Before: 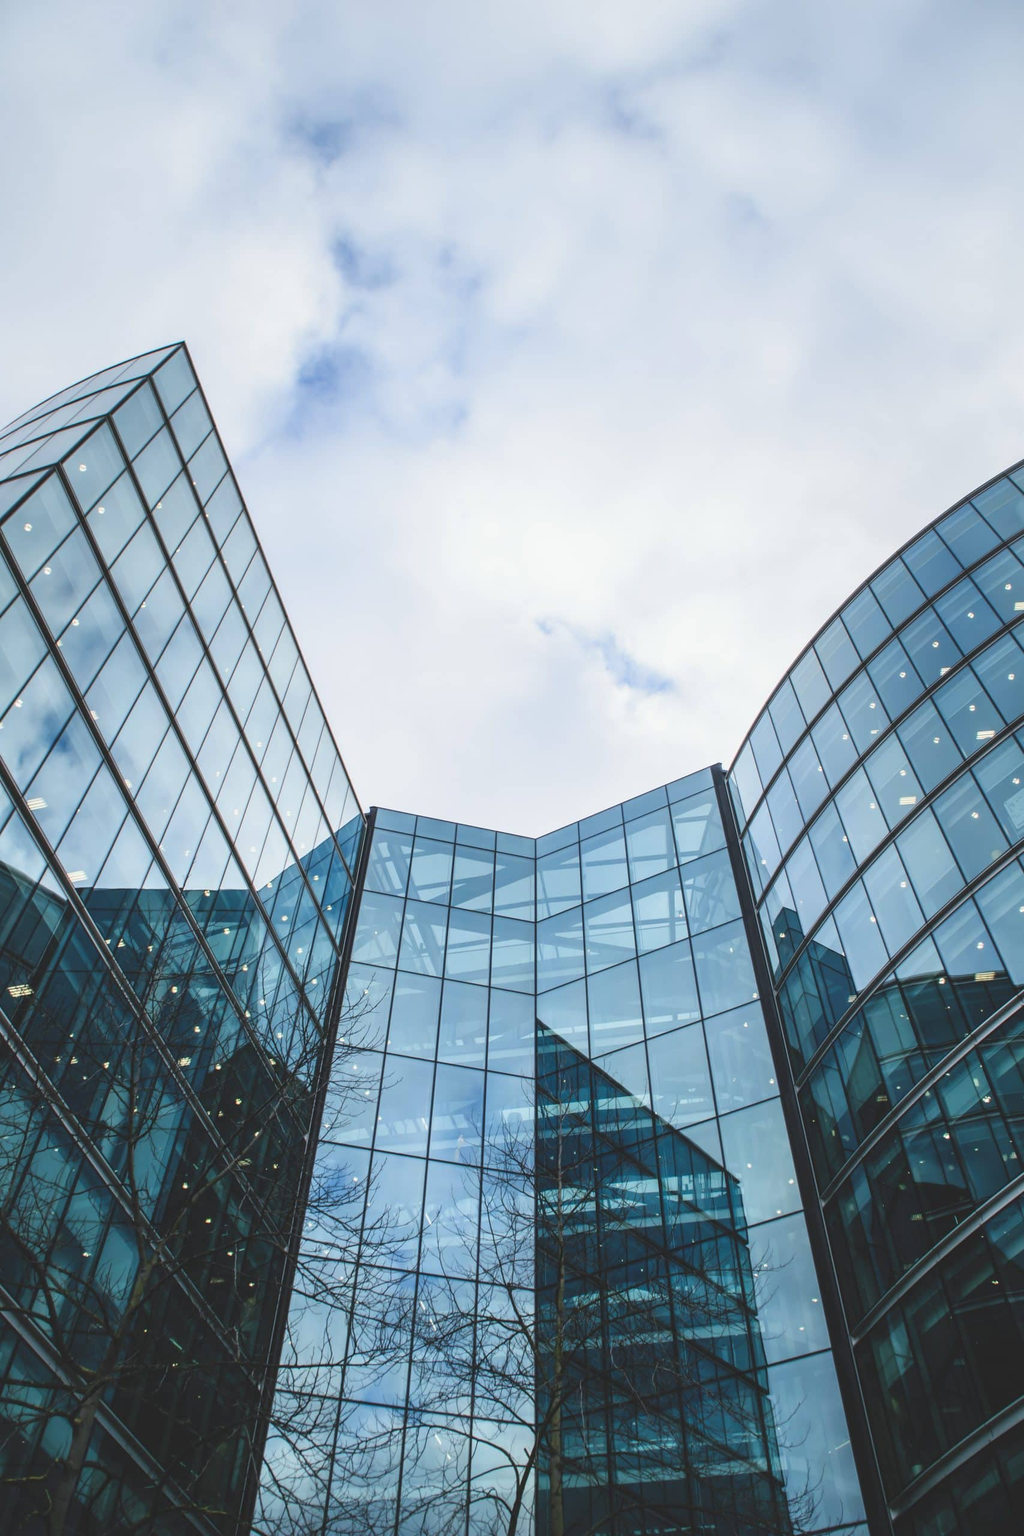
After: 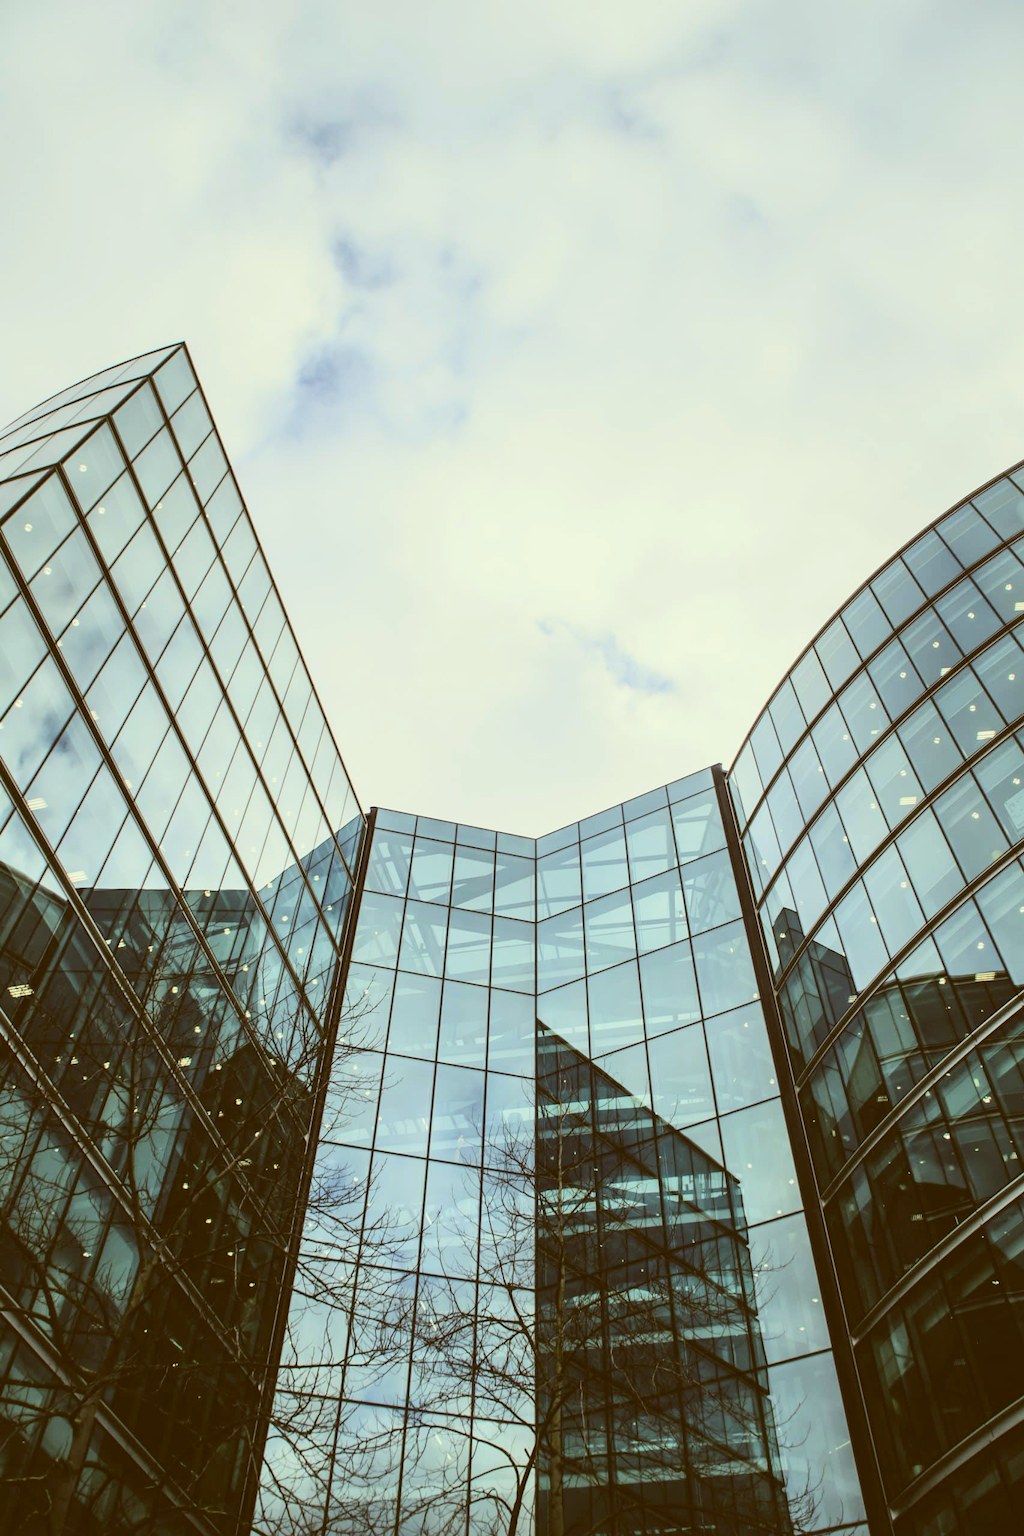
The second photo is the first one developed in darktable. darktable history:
contrast brightness saturation: saturation -0.04
color correction: highlights a* -5.3, highlights b* 9.8, shadows a* 9.8, shadows b* 24.26
tone curve: curves: ch0 [(0, 0) (0.078, 0.052) (0.236, 0.22) (0.427, 0.472) (0.508, 0.586) (0.654, 0.742) (0.793, 0.851) (0.994, 0.974)]; ch1 [(0, 0) (0.161, 0.092) (0.35, 0.33) (0.392, 0.392) (0.456, 0.456) (0.505, 0.502) (0.537, 0.518) (0.553, 0.534) (0.602, 0.579) (0.718, 0.718) (1, 1)]; ch2 [(0, 0) (0.346, 0.362) (0.411, 0.412) (0.502, 0.502) (0.531, 0.521) (0.586, 0.59) (0.621, 0.604) (1, 1)], color space Lab, independent channels, preserve colors none
tone equalizer: on, module defaults
